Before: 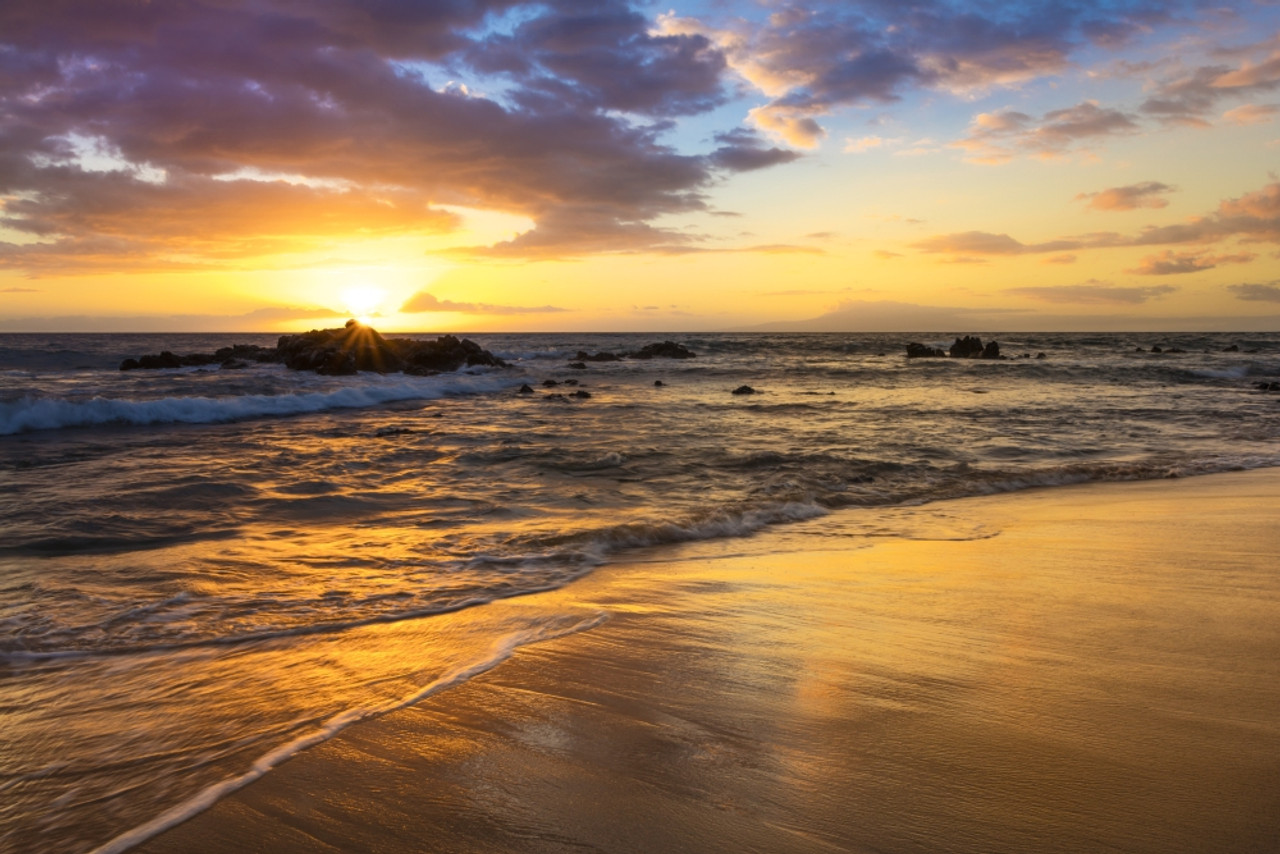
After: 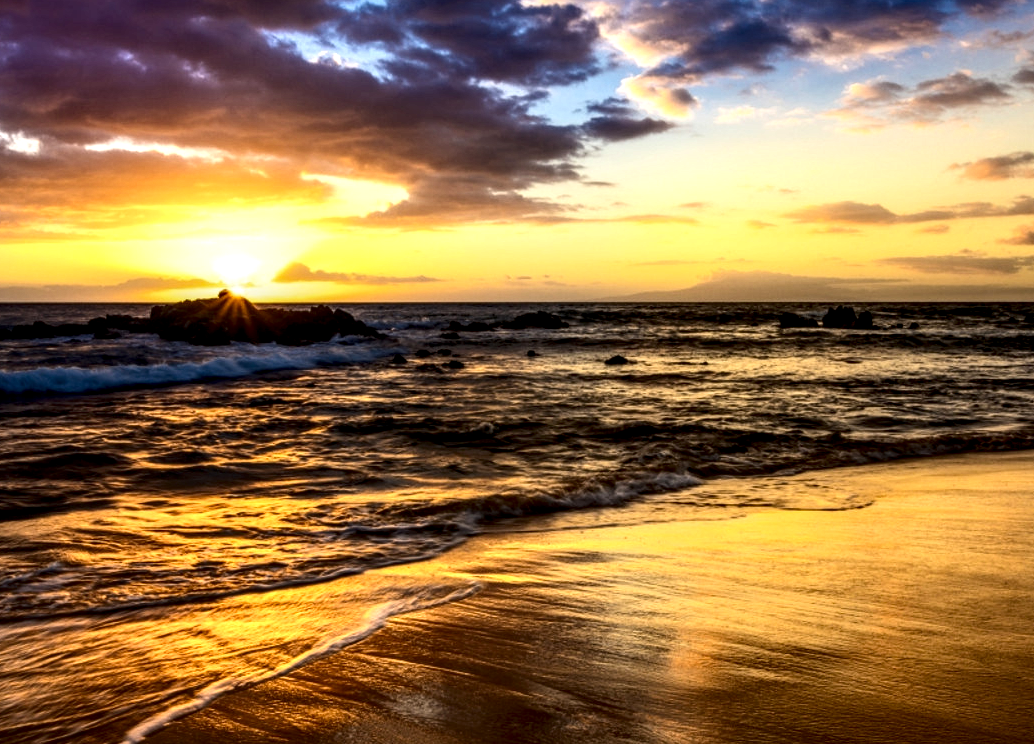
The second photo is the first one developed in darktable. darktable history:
contrast brightness saturation: contrast 0.214, brightness -0.103, saturation 0.205
local contrast: highlights 18%, detail 185%
crop: left 9.924%, top 3.514%, right 9.271%, bottom 9.286%
